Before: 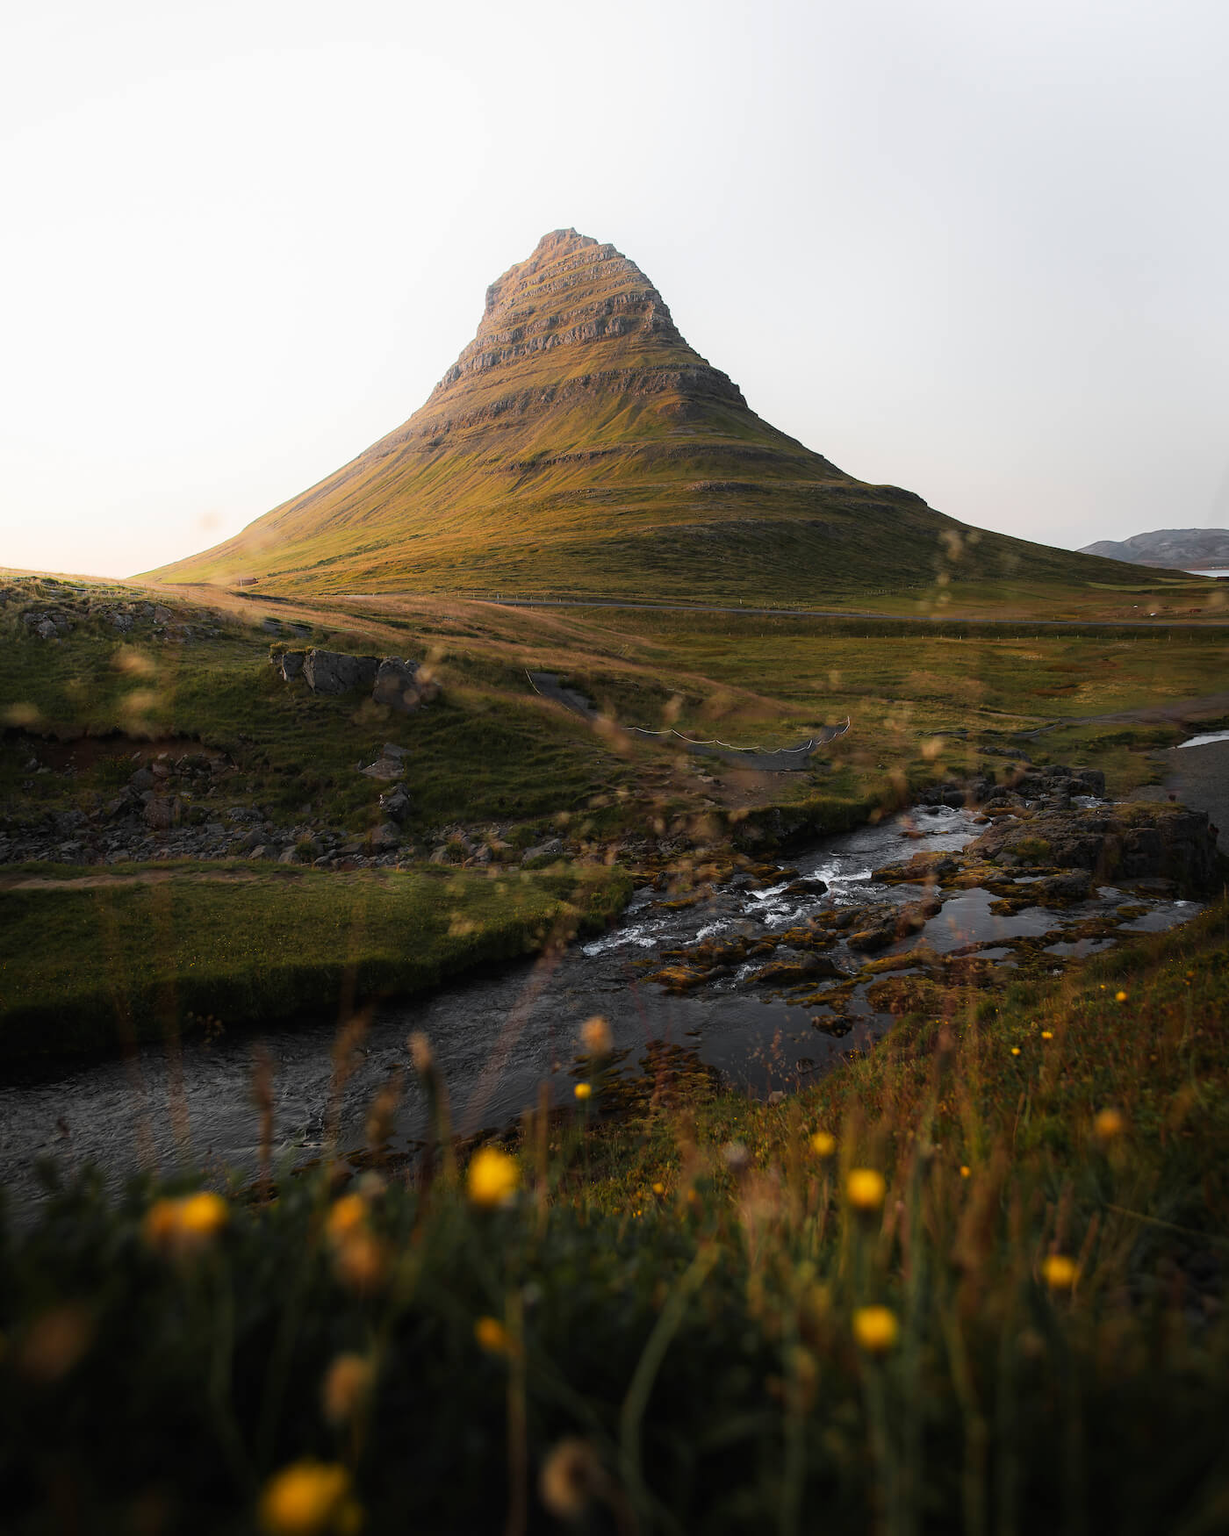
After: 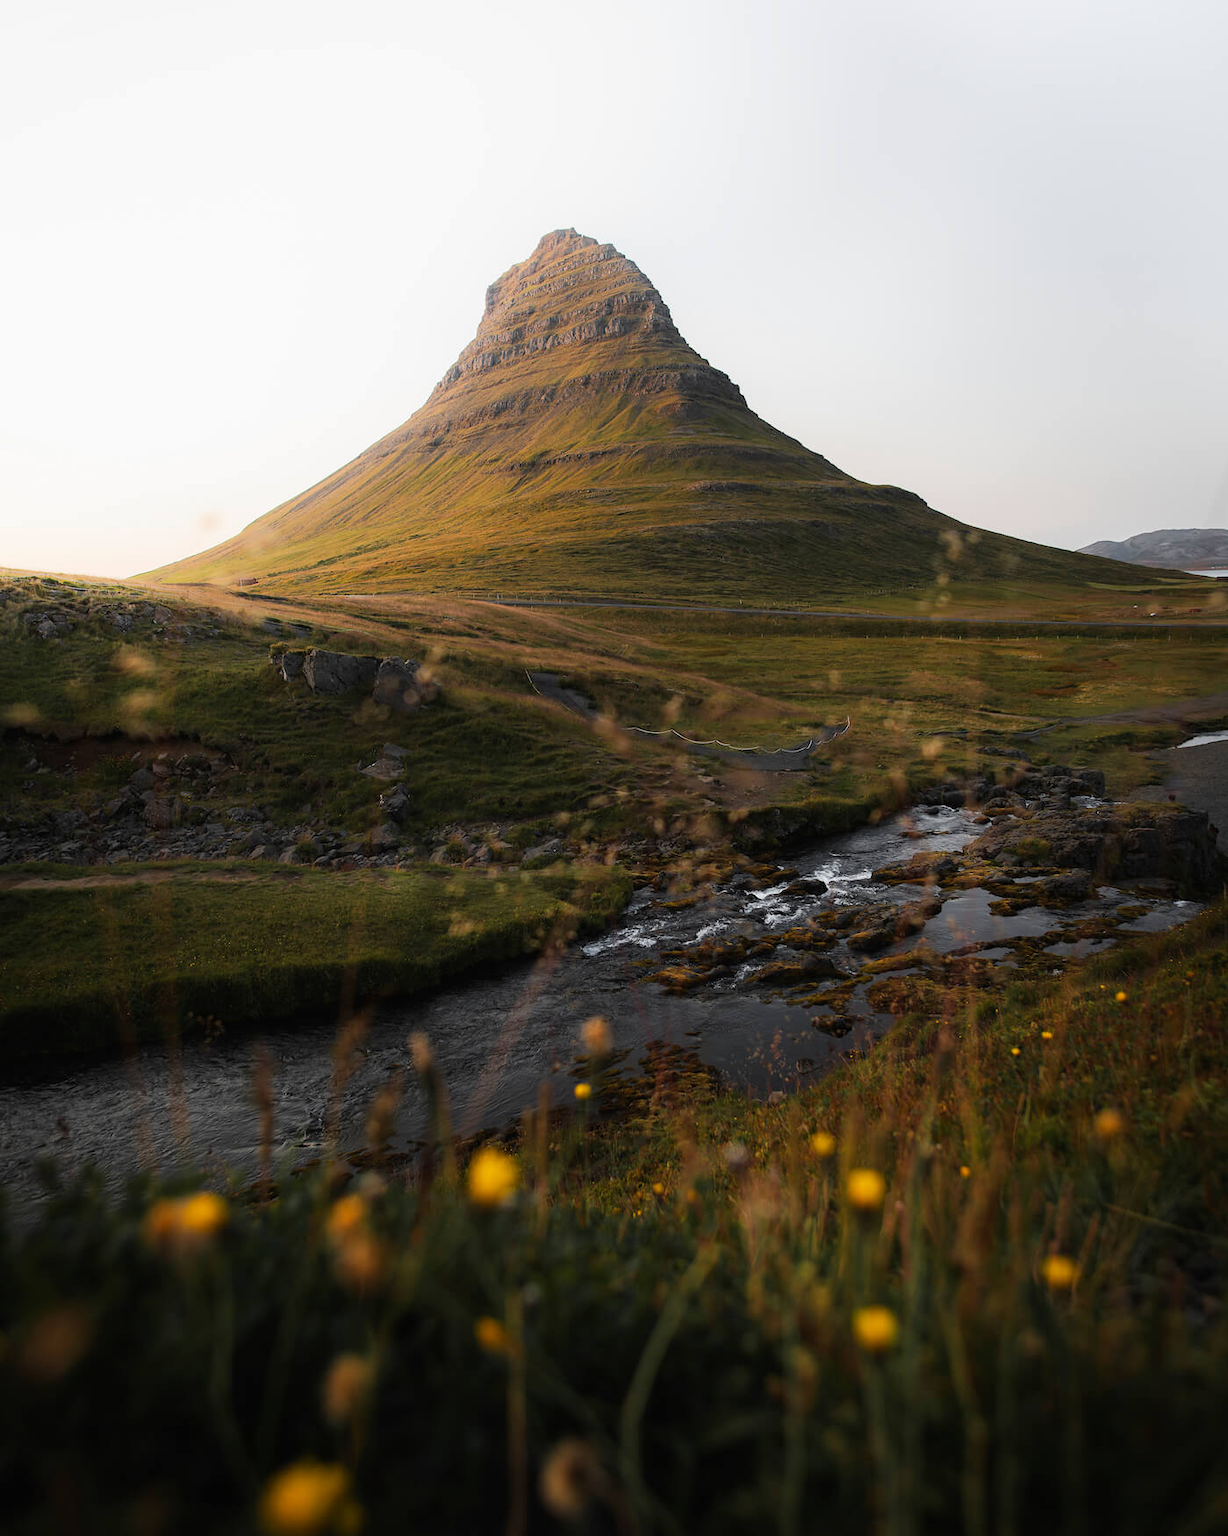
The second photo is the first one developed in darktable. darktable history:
exposure: exposure -0.018 EV, compensate highlight preservation false
